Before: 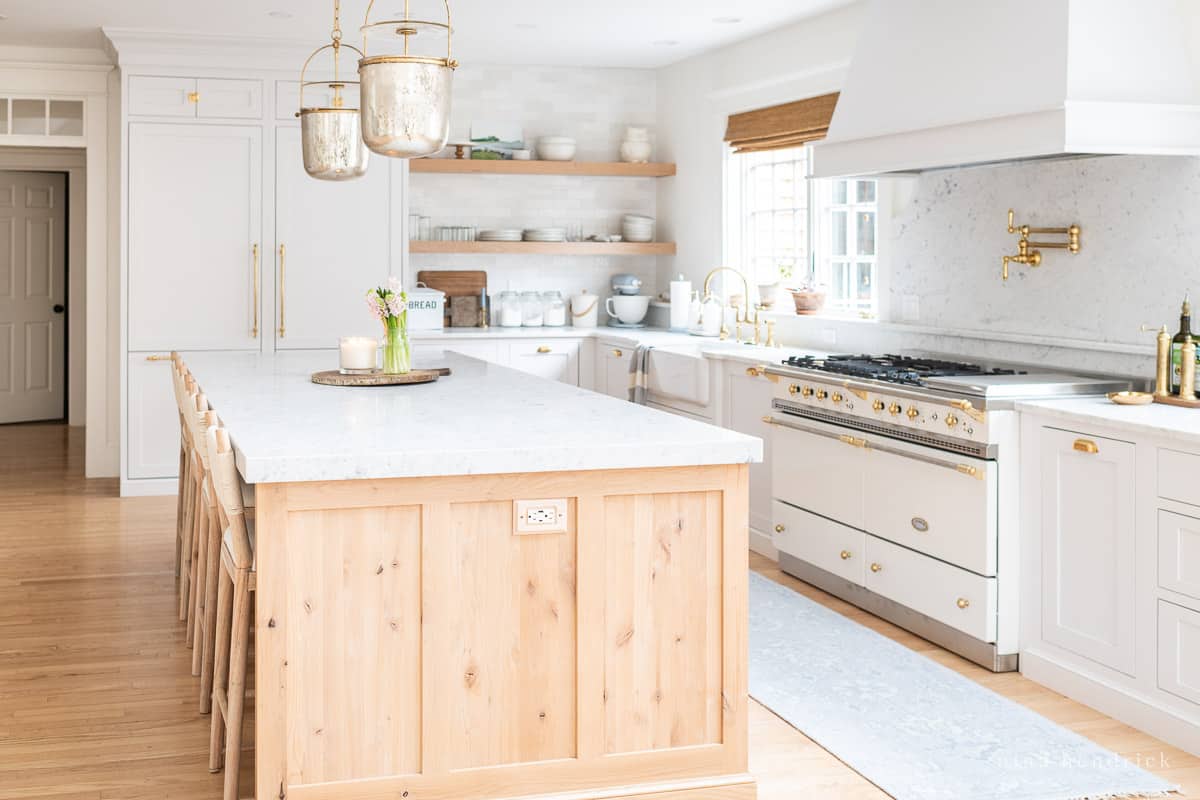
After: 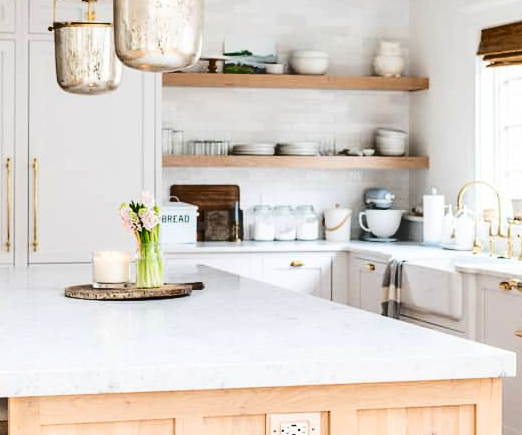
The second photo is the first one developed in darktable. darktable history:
contrast brightness saturation: contrast 0.225
crop: left 20.585%, top 10.779%, right 35.904%, bottom 34.793%
shadows and highlights: radius 262.96, soften with gaussian
